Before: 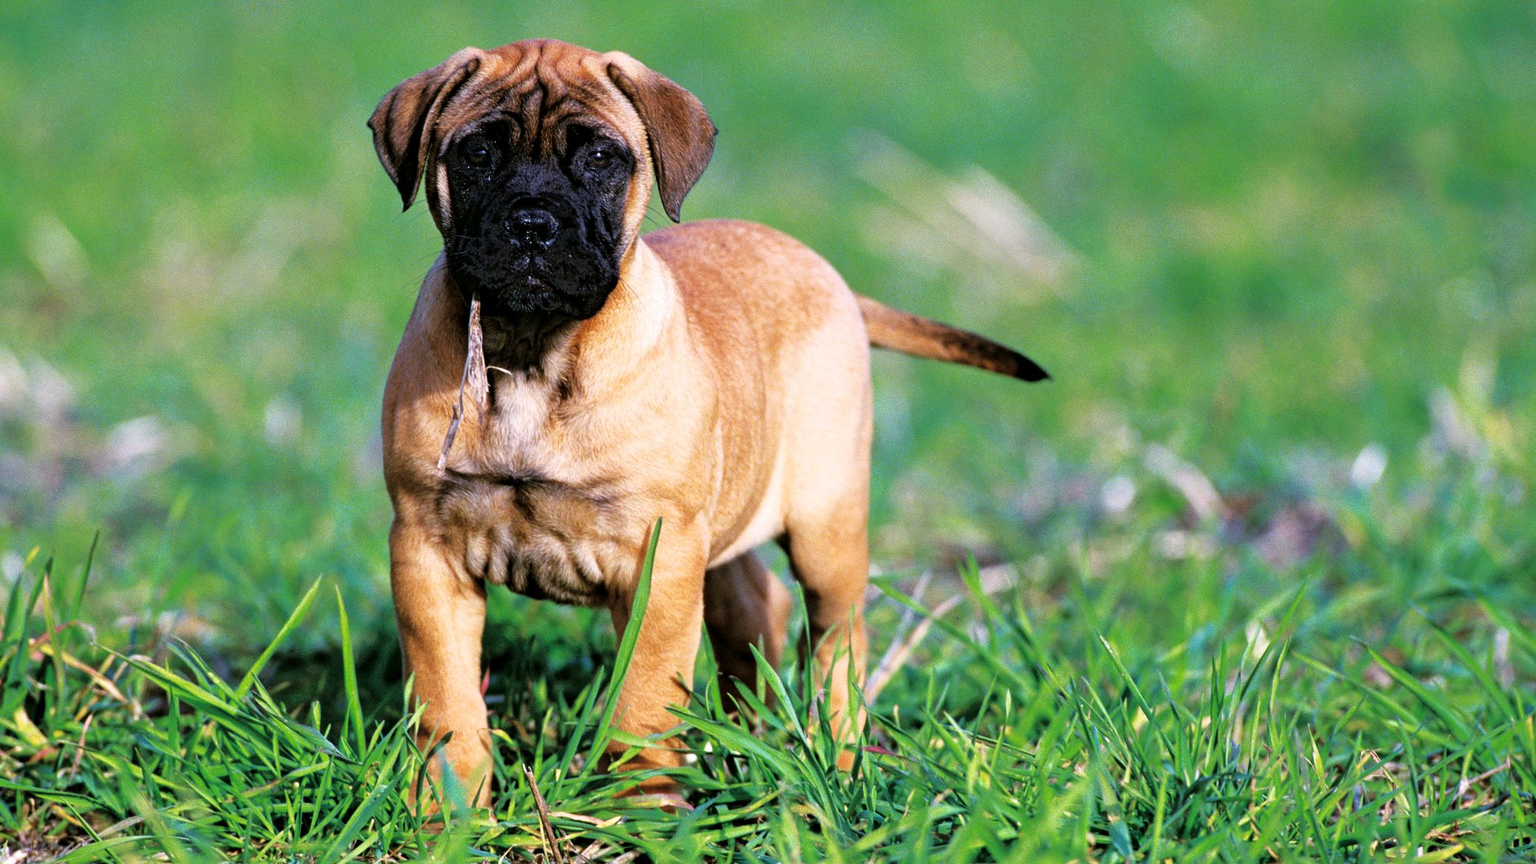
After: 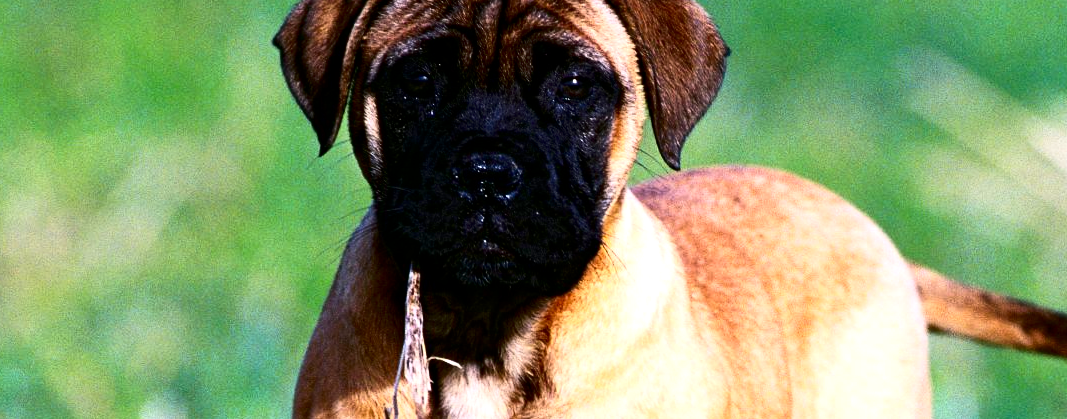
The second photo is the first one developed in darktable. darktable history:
base curve: curves: ch0 [(0, 0) (0.303, 0.277) (1, 1)], preserve colors none
contrast brightness saturation: contrast 0.325, brightness -0.072, saturation 0.166
crop: left 10.259%, top 10.685%, right 36.383%, bottom 51.996%
levels: levels [0, 0.476, 0.951]
